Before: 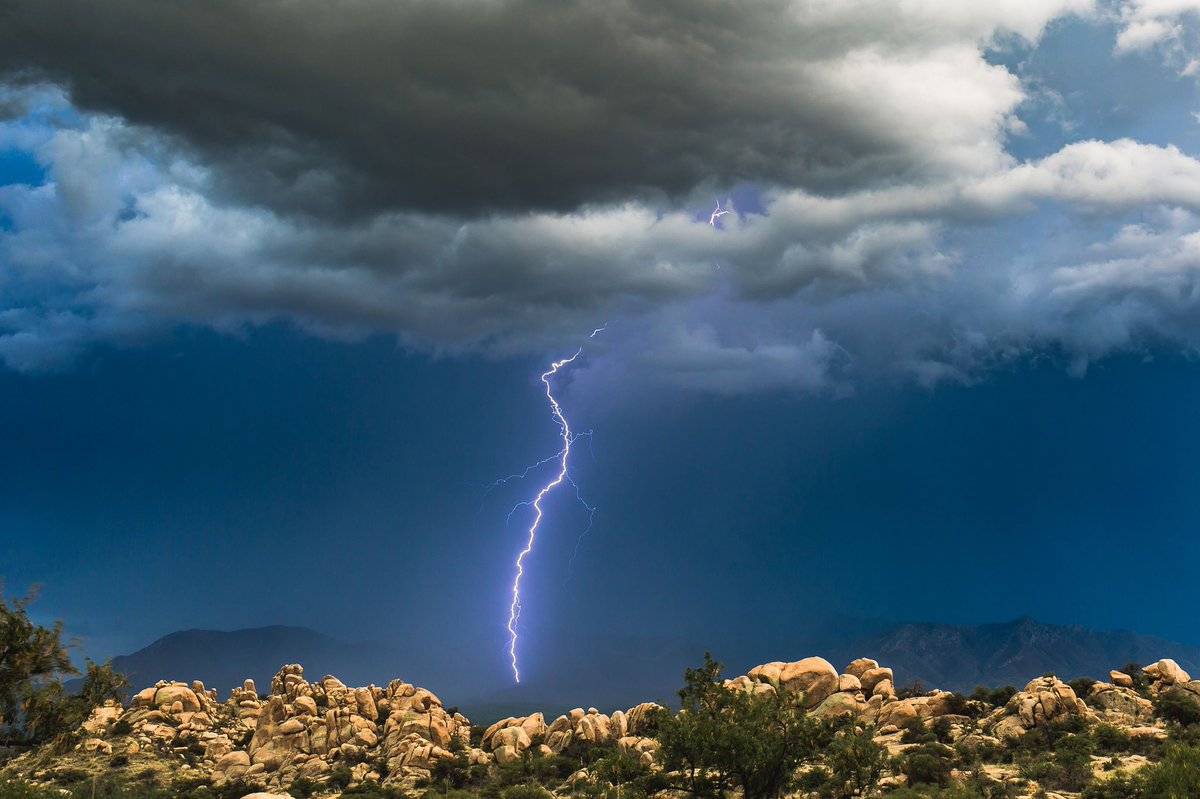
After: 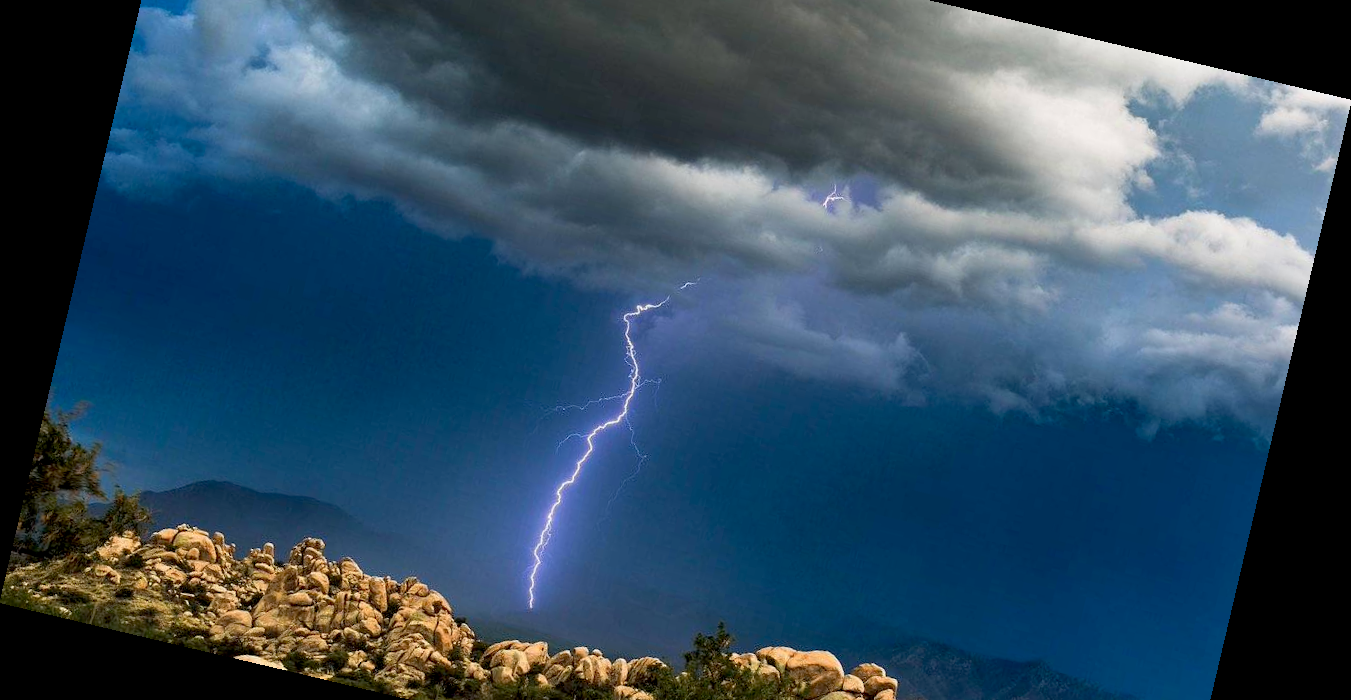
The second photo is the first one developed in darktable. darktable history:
rotate and perspective: rotation 13.27°, automatic cropping off
exposure: black level correction 0.011, compensate highlight preservation false
crop: top 16.727%, bottom 16.727%
